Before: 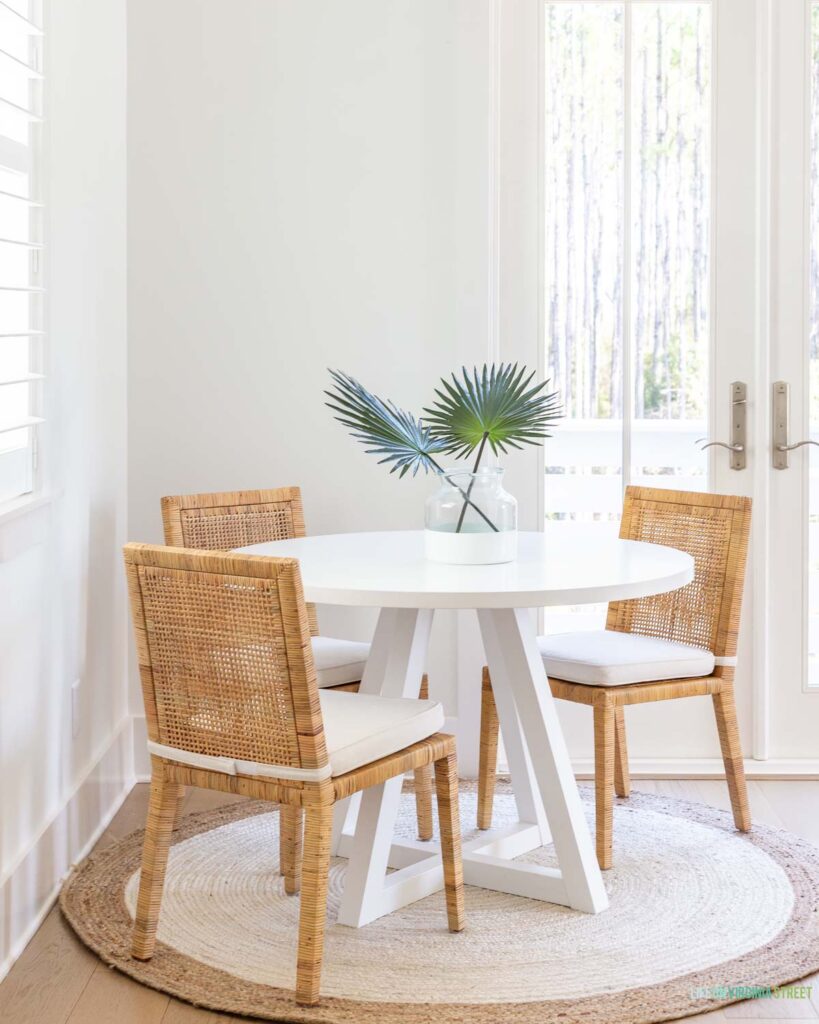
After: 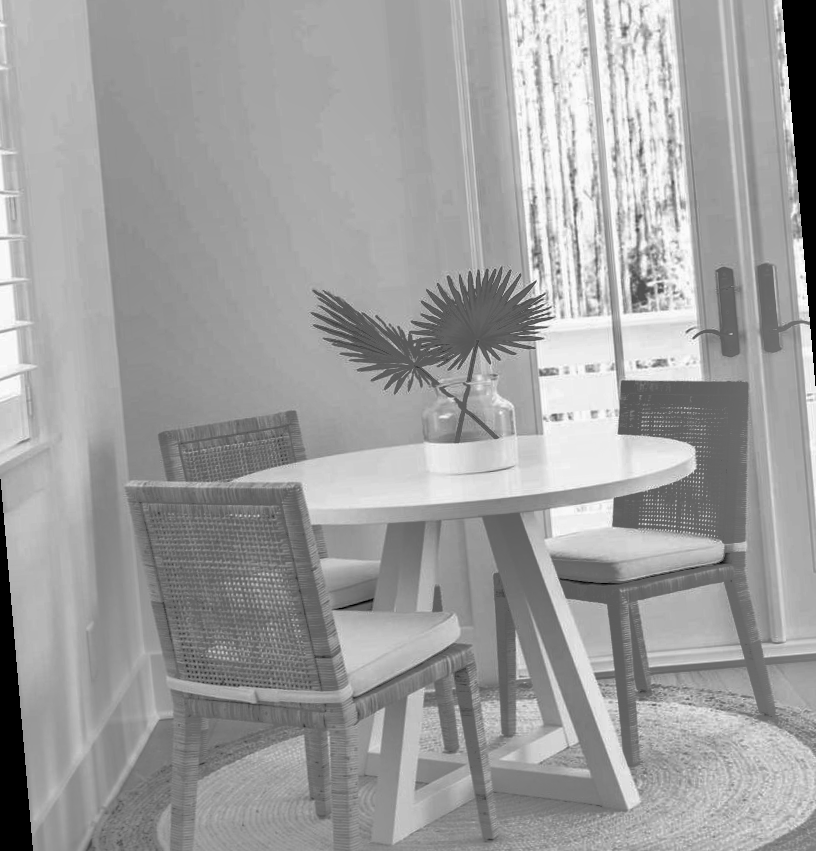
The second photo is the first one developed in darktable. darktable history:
rotate and perspective: rotation -5°, crop left 0.05, crop right 0.952, crop top 0.11, crop bottom 0.89
shadows and highlights: shadows 38.43, highlights -74.54
velvia: on, module defaults
monochrome: a -6.99, b 35.61, size 1.4
